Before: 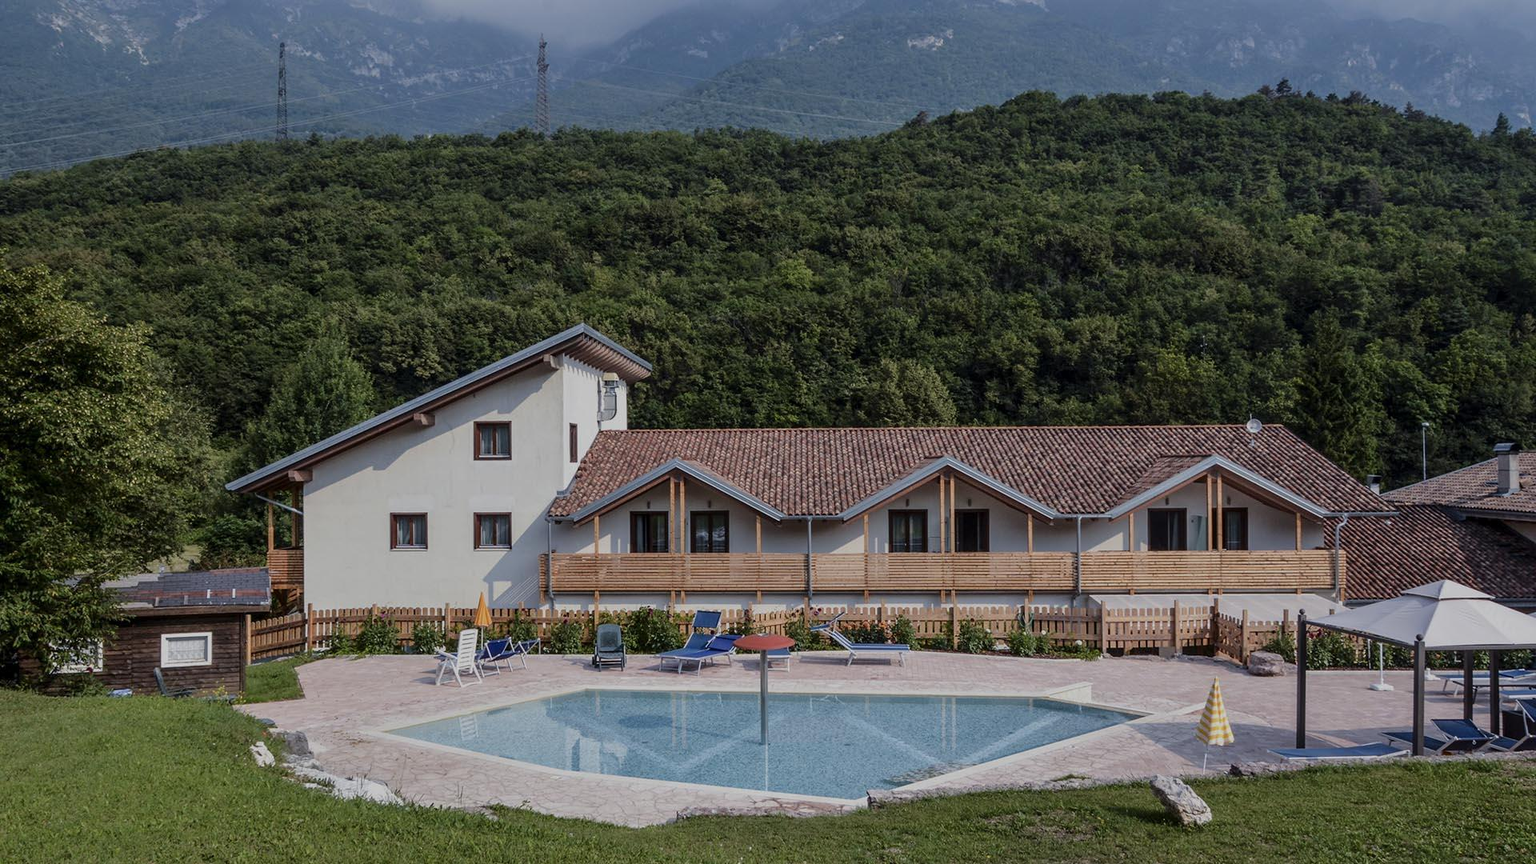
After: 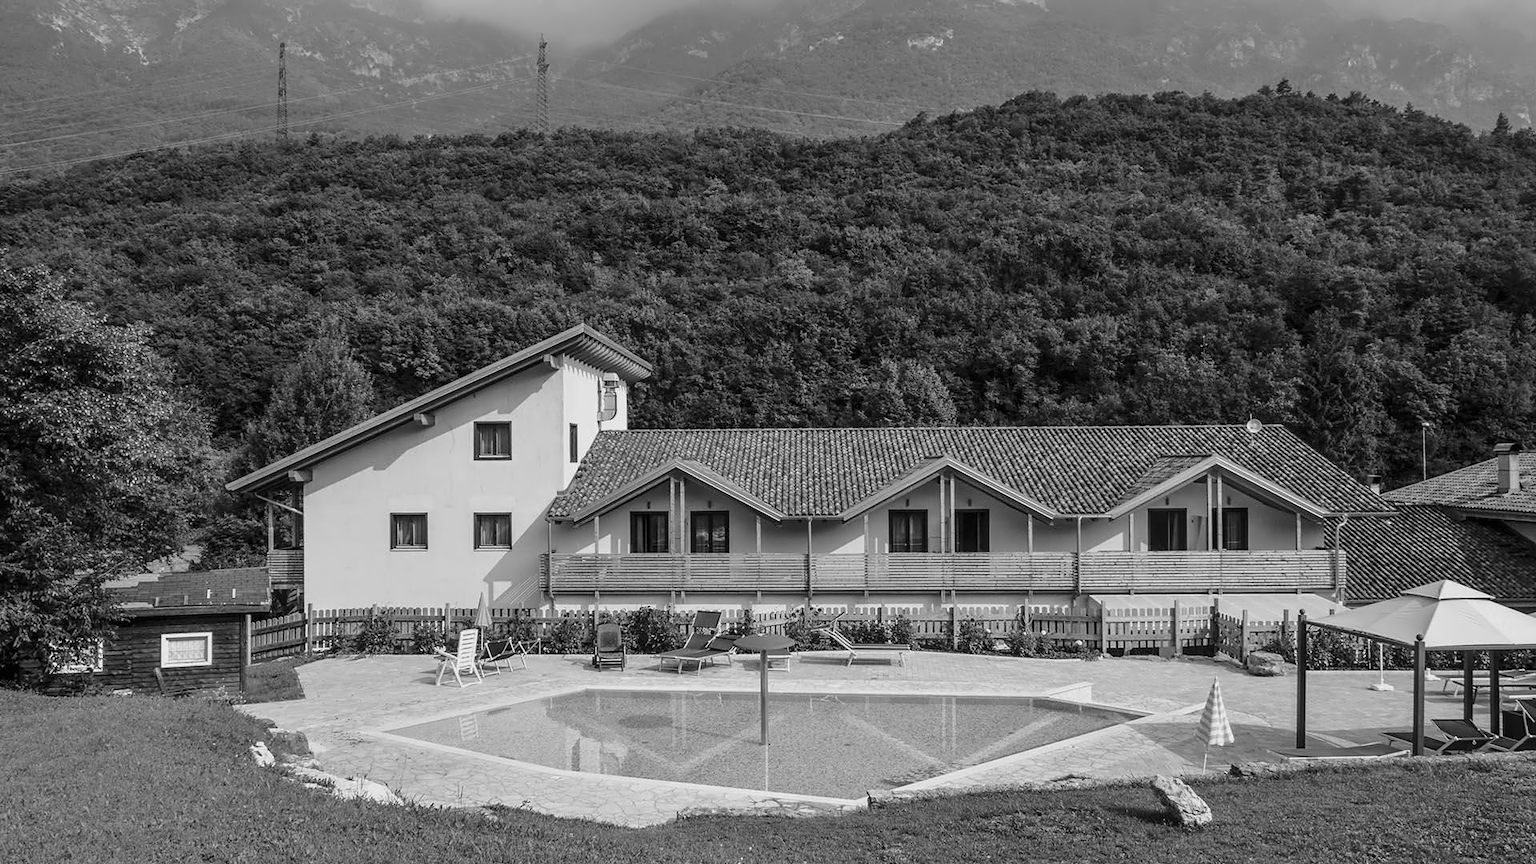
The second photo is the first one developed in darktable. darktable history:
exposure: black level correction 0, exposure 0.5 EV, compensate highlight preservation false
contrast equalizer: octaves 7, y [[0.5 ×4, 0.524, 0.59], [0.5 ×6], [0.5 ×6], [0, 0, 0, 0.01, 0.045, 0.012], [0, 0, 0, 0.044, 0.195, 0.131]]
contrast brightness saturation: saturation -1
